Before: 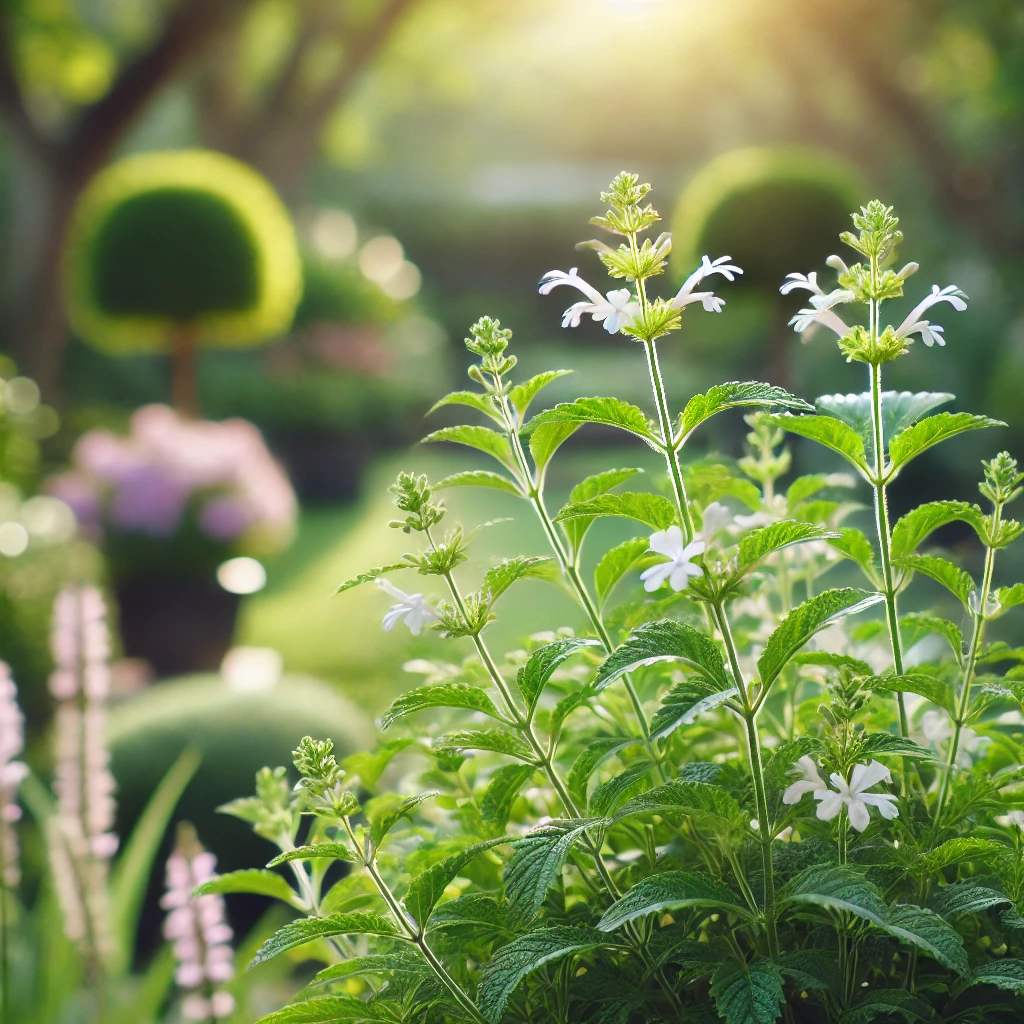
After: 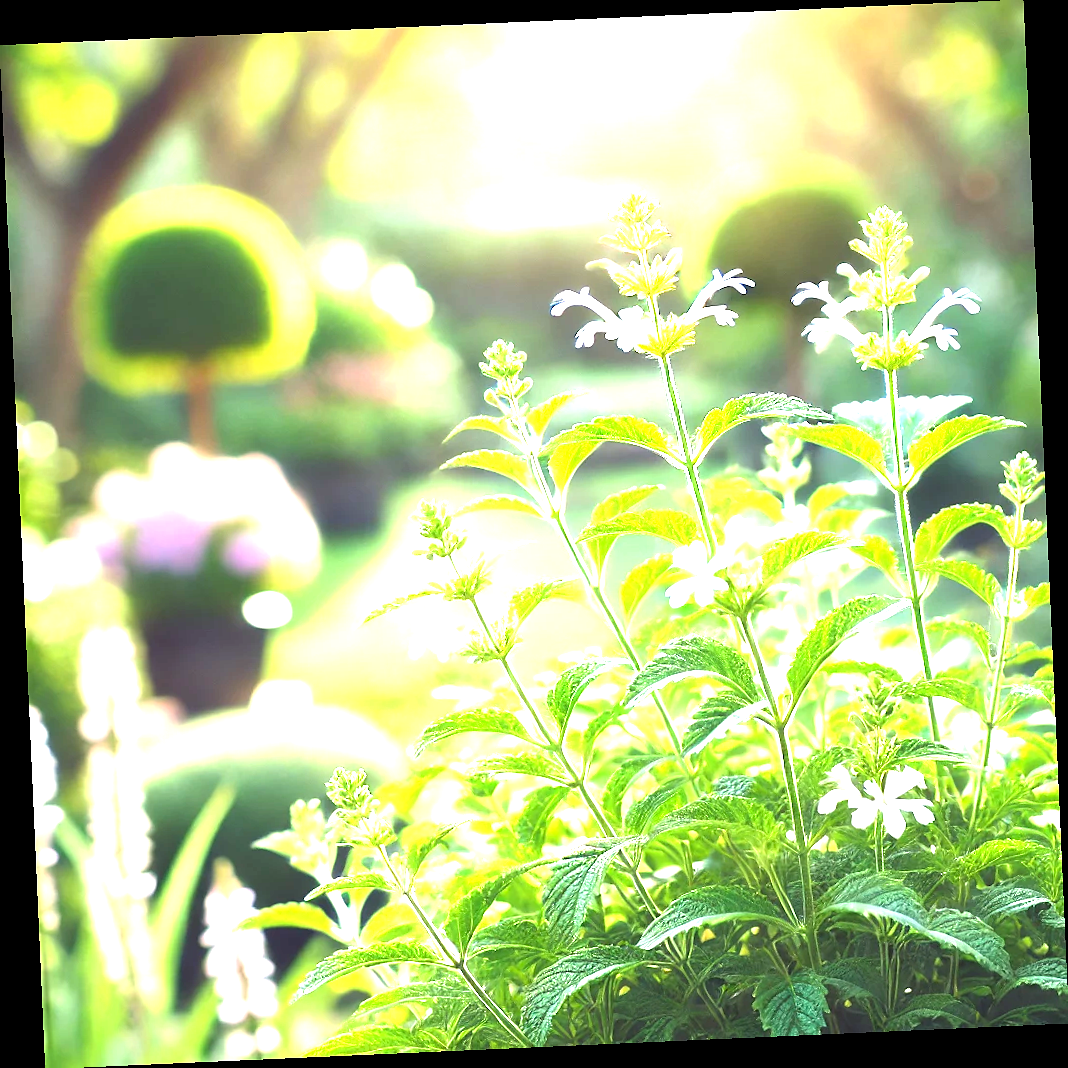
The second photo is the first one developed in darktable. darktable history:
exposure: exposure 2.003 EV, compensate highlight preservation false
rotate and perspective: rotation -2.56°, automatic cropping off
sharpen: radius 1, threshold 1
